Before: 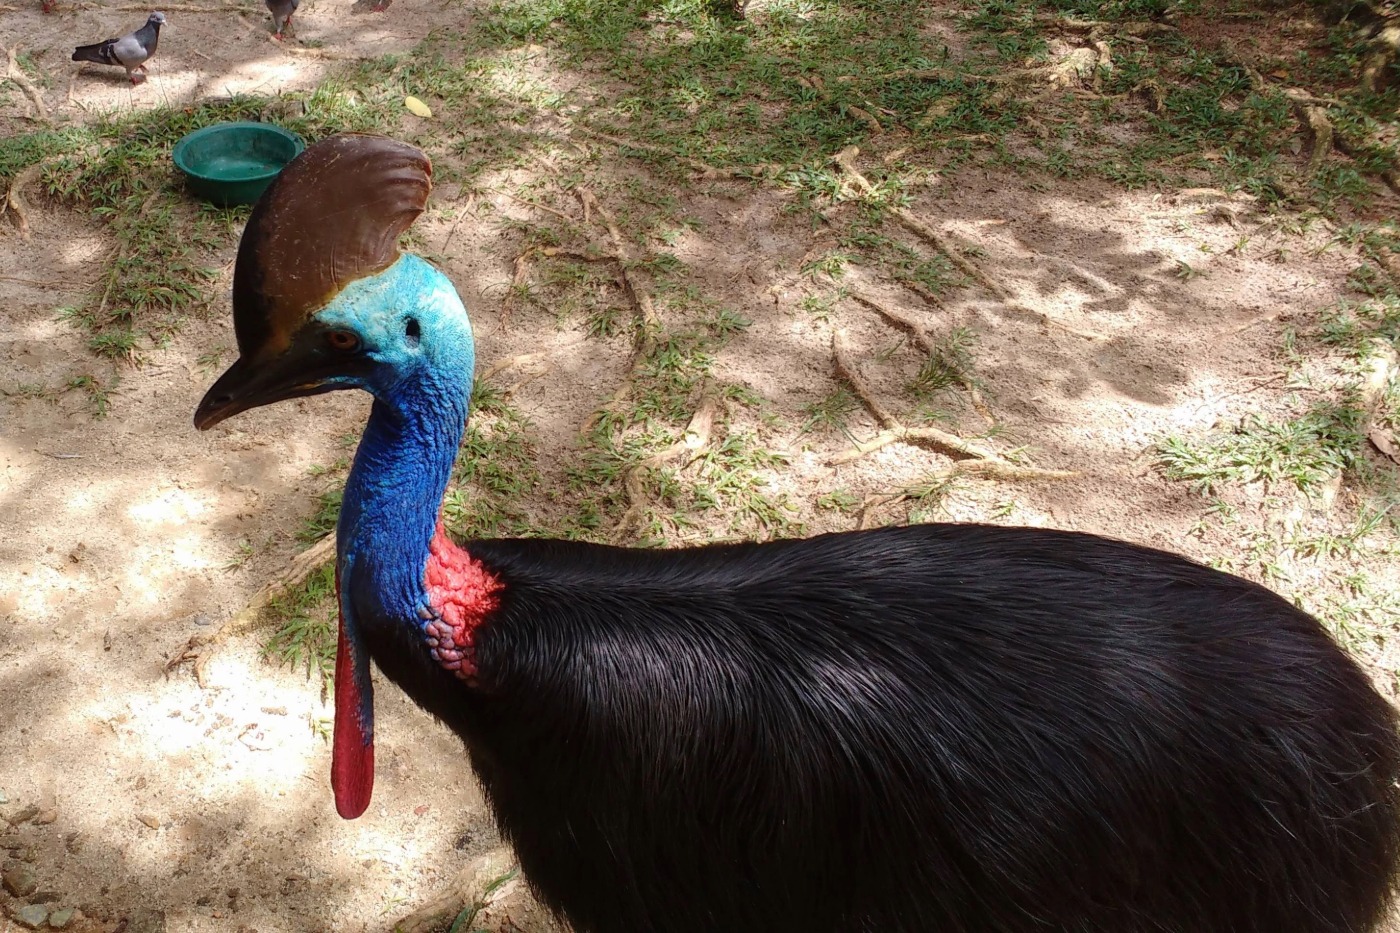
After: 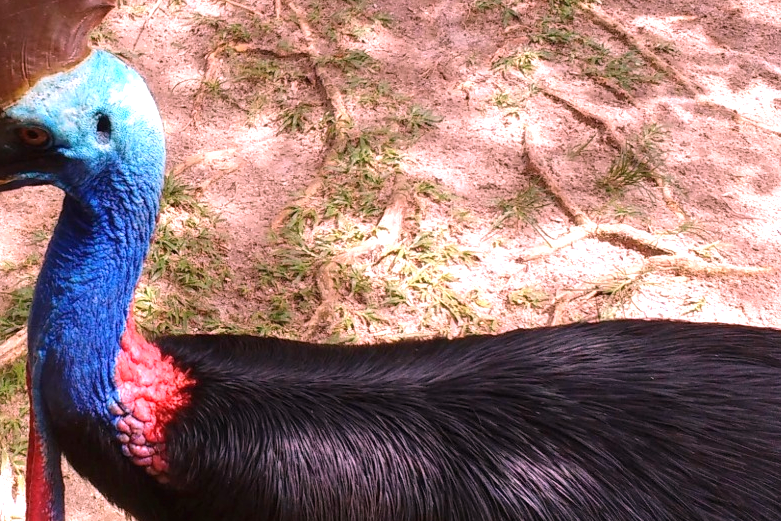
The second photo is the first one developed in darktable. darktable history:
white balance: red 1.188, blue 1.11
crop and rotate: left 22.13%, top 22.054%, right 22.026%, bottom 22.102%
exposure: exposure 0.485 EV, compensate highlight preservation false
